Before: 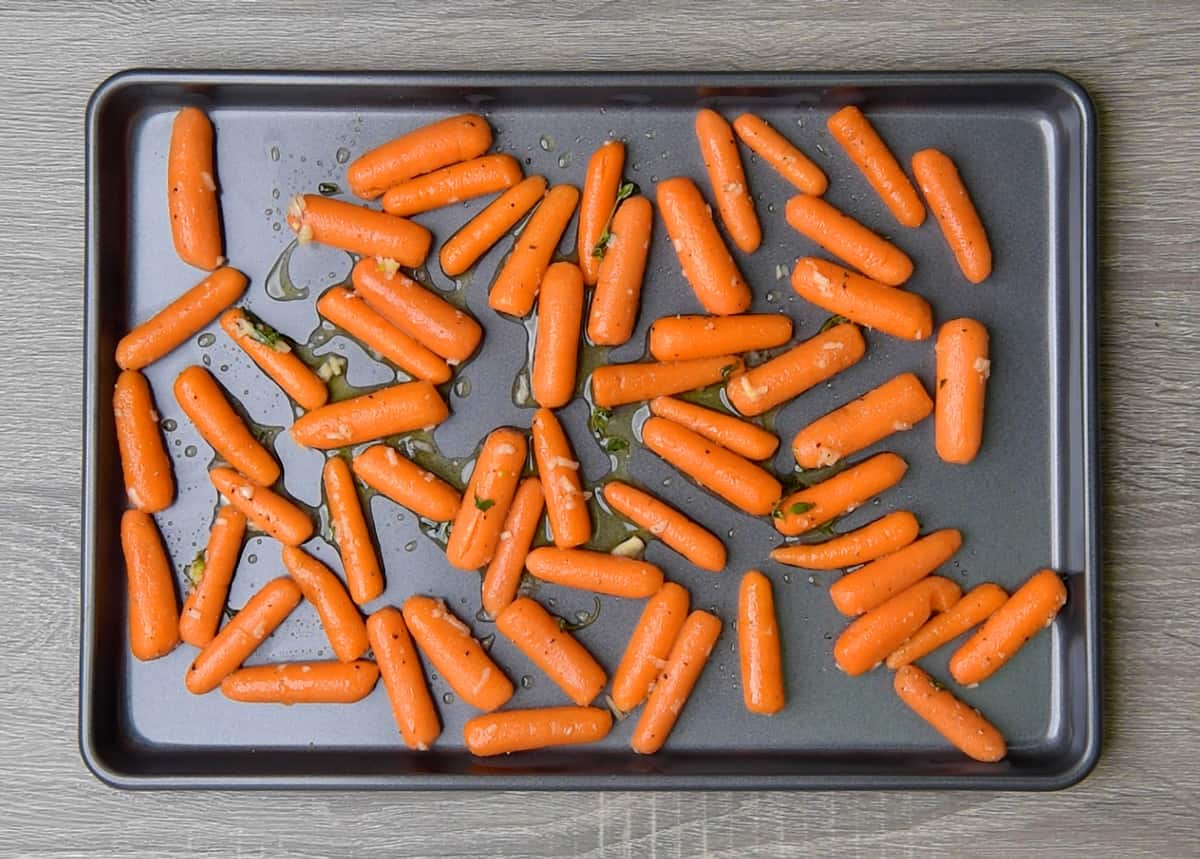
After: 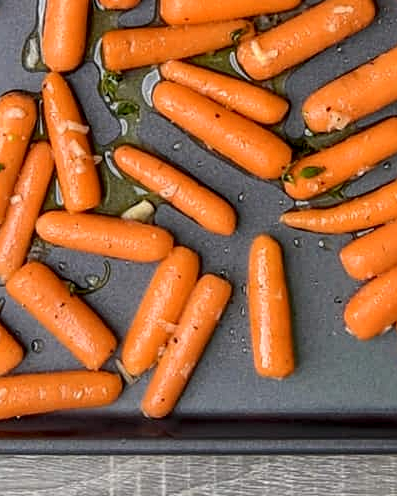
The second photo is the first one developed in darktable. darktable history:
exposure: black level correction 0.001, compensate highlight preservation false
crop: left 40.878%, top 39.176%, right 25.993%, bottom 3.081%
sharpen: amount 0.2
shadows and highlights: shadows -24.28, highlights 49.77, soften with gaussian
local contrast: highlights 61%, detail 143%, midtone range 0.428
